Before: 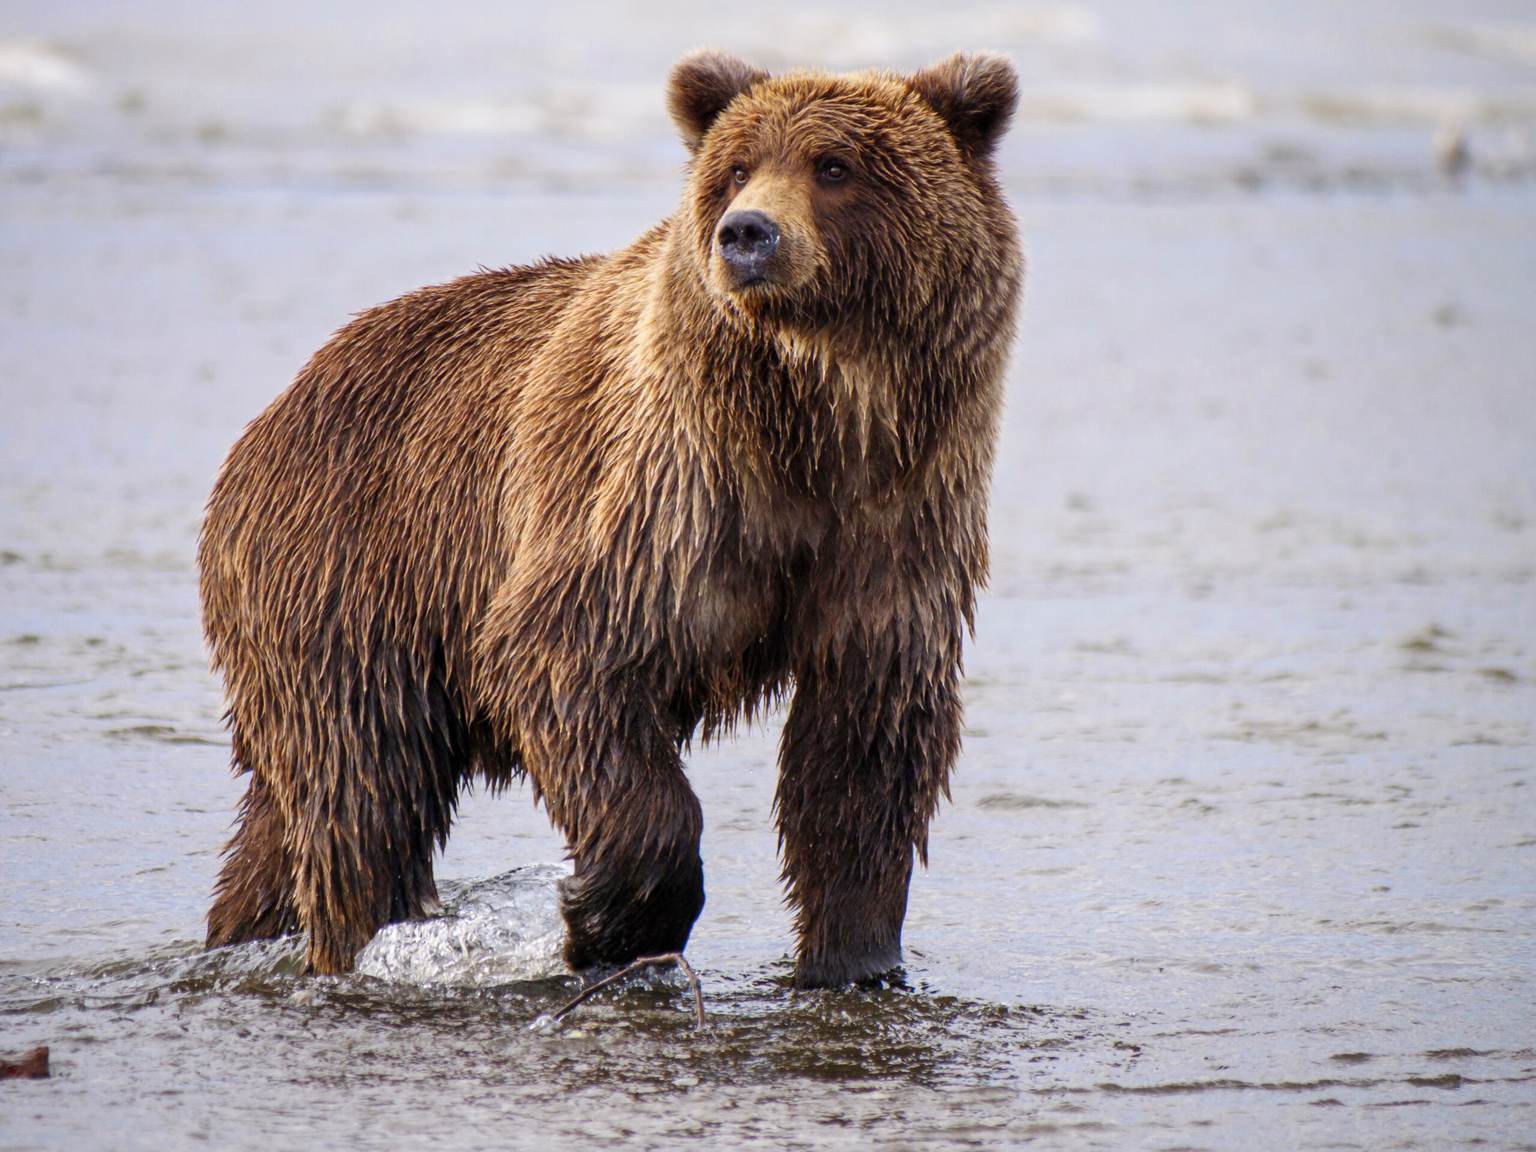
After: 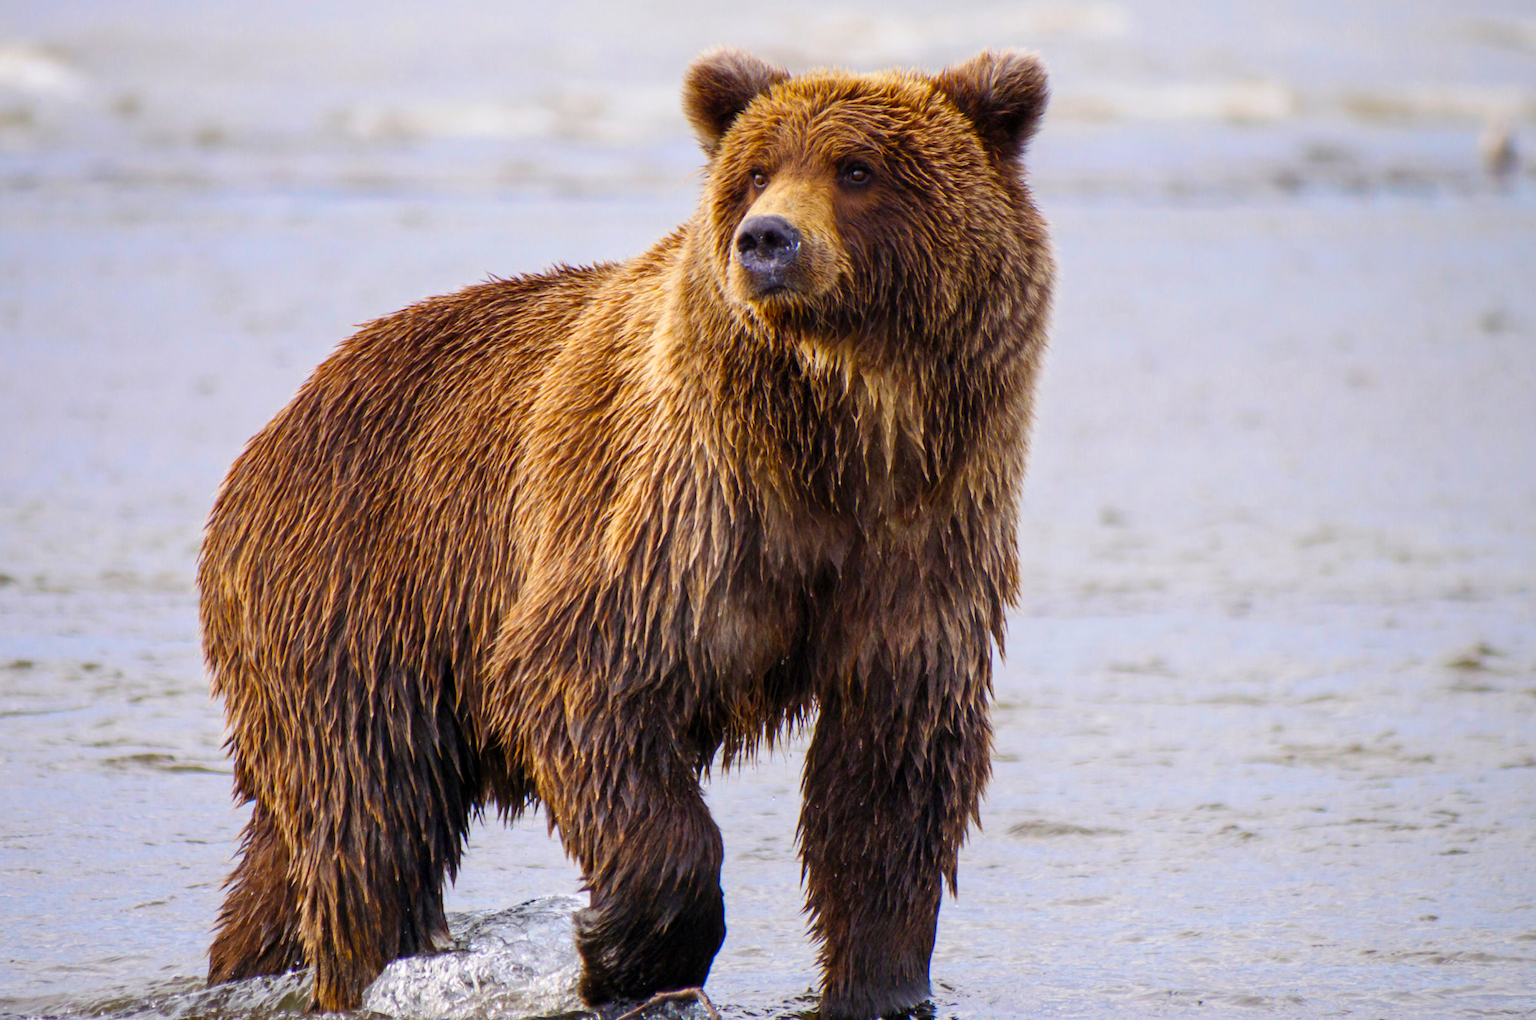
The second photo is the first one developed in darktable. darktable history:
crop and rotate: angle 0.244°, left 0.239%, right 2.954%, bottom 14.241%
color balance rgb: perceptual saturation grading › global saturation 29.909%, global vibrance 20%
